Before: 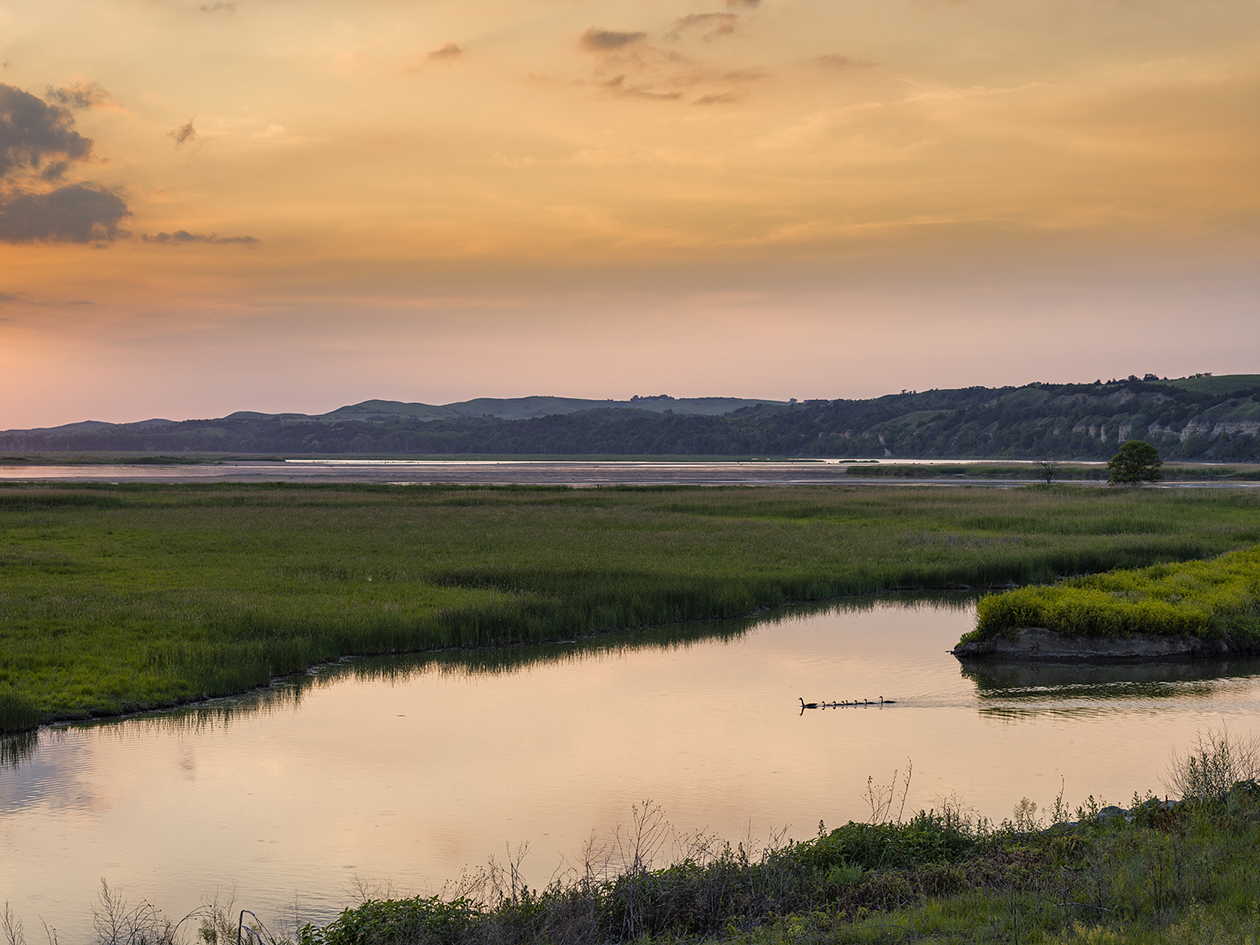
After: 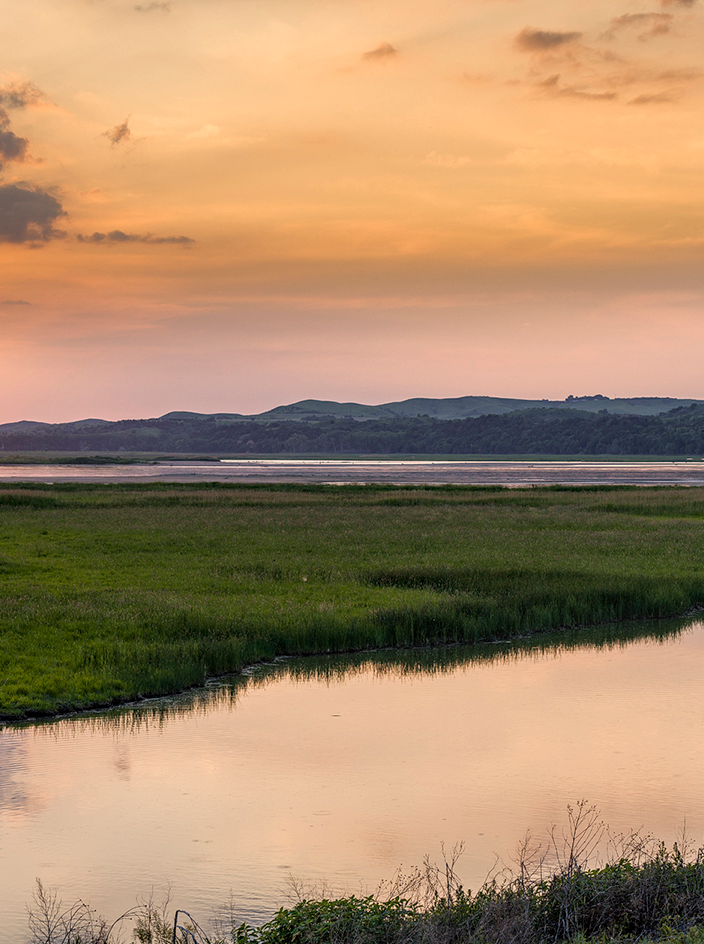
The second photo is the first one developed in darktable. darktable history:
local contrast: on, module defaults
crop: left 5.186%, right 38.9%
